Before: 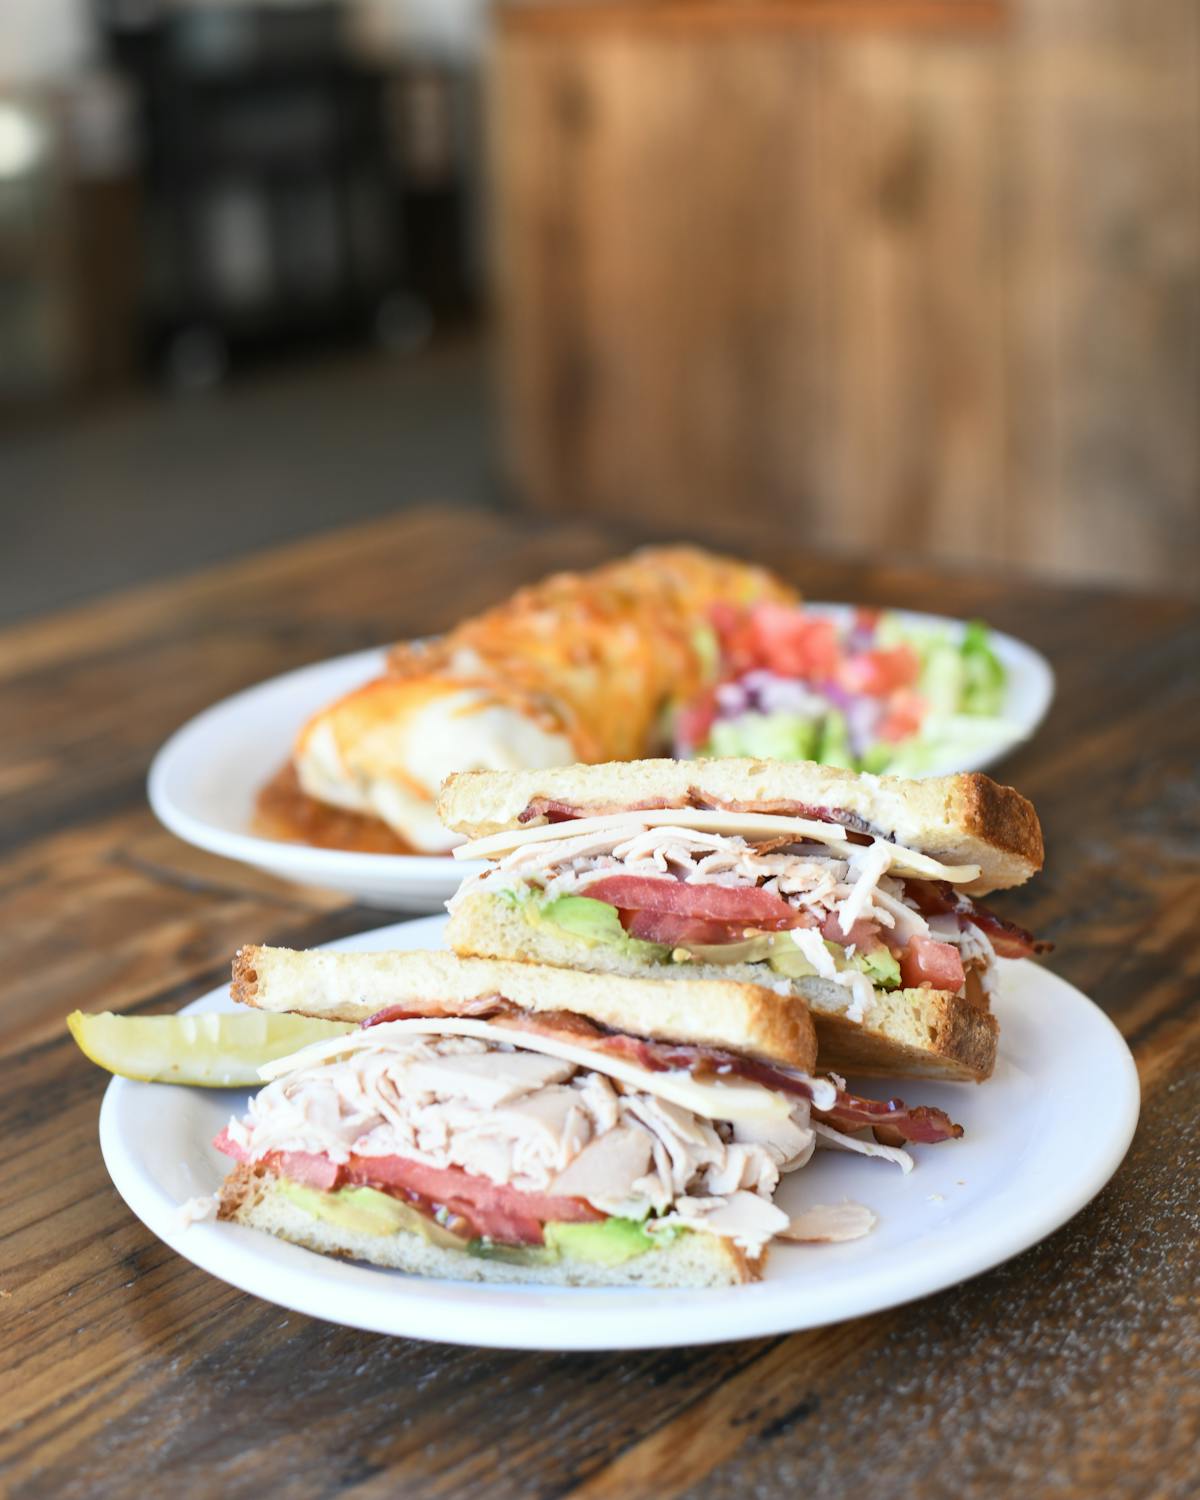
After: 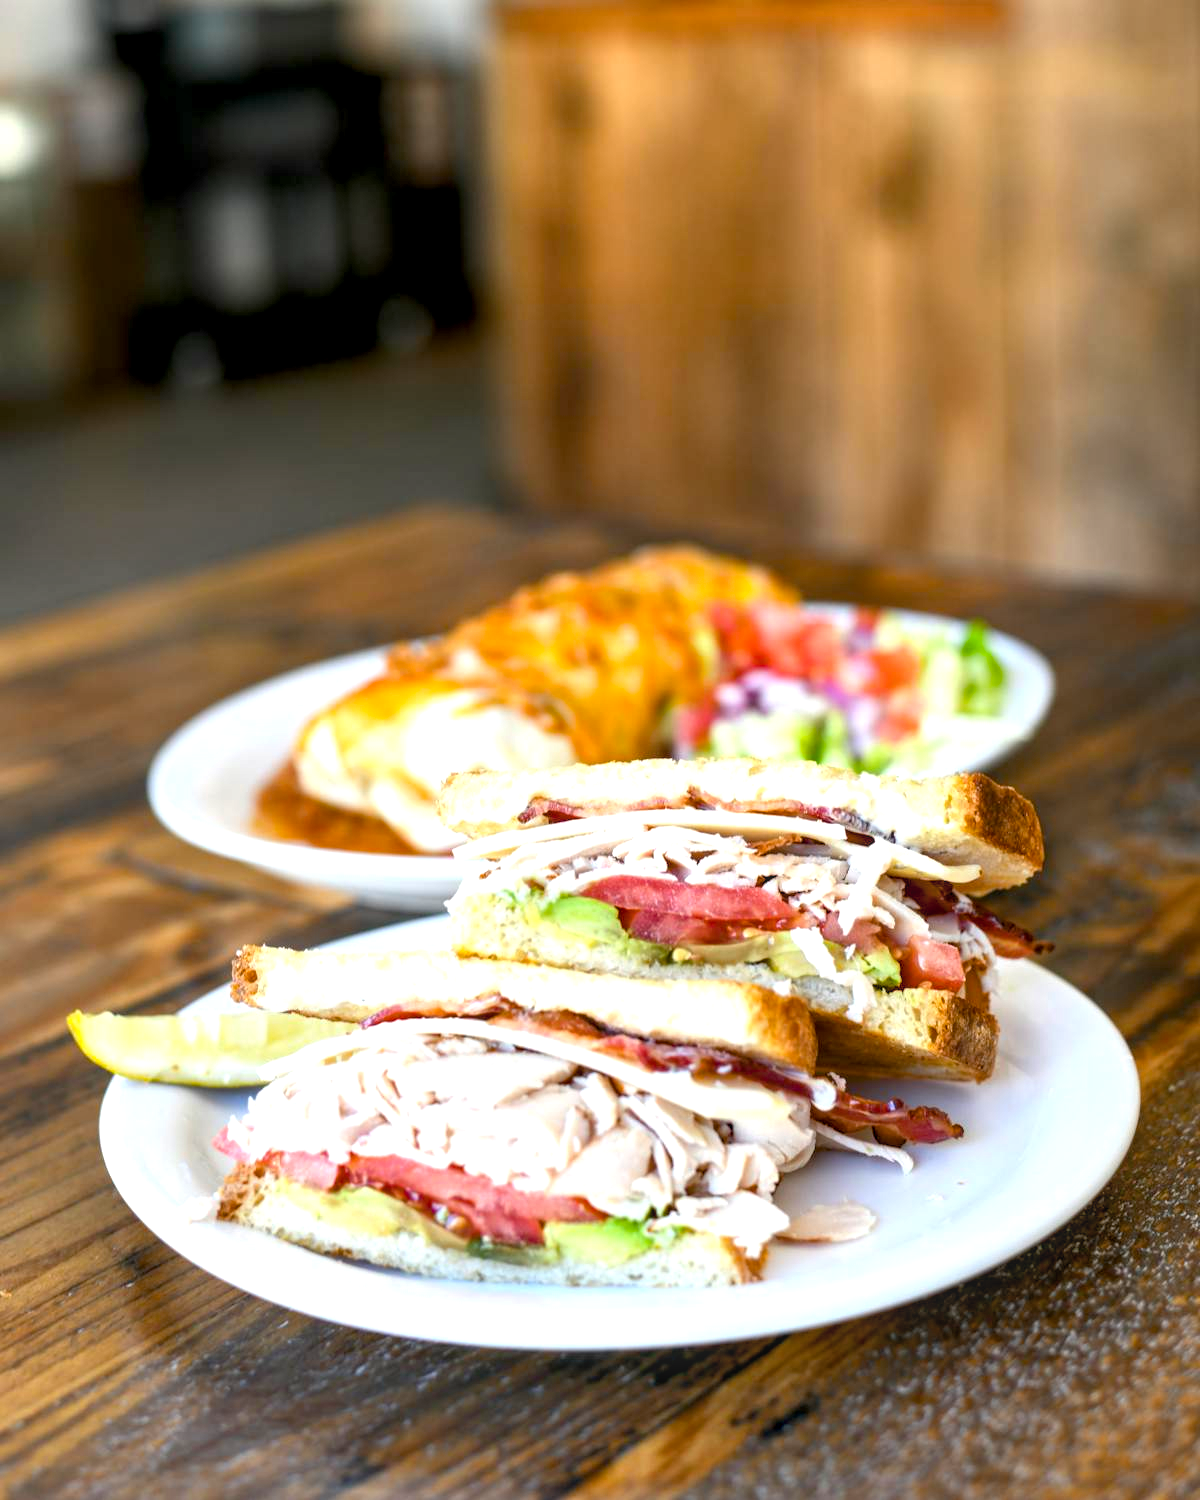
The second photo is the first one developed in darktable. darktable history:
local contrast: on, module defaults
color balance rgb: global offset › luminance -0.904%, perceptual saturation grading › global saturation 29.569%, perceptual brilliance grading › global brilliance 11.83%, global vibrance 3.692%
